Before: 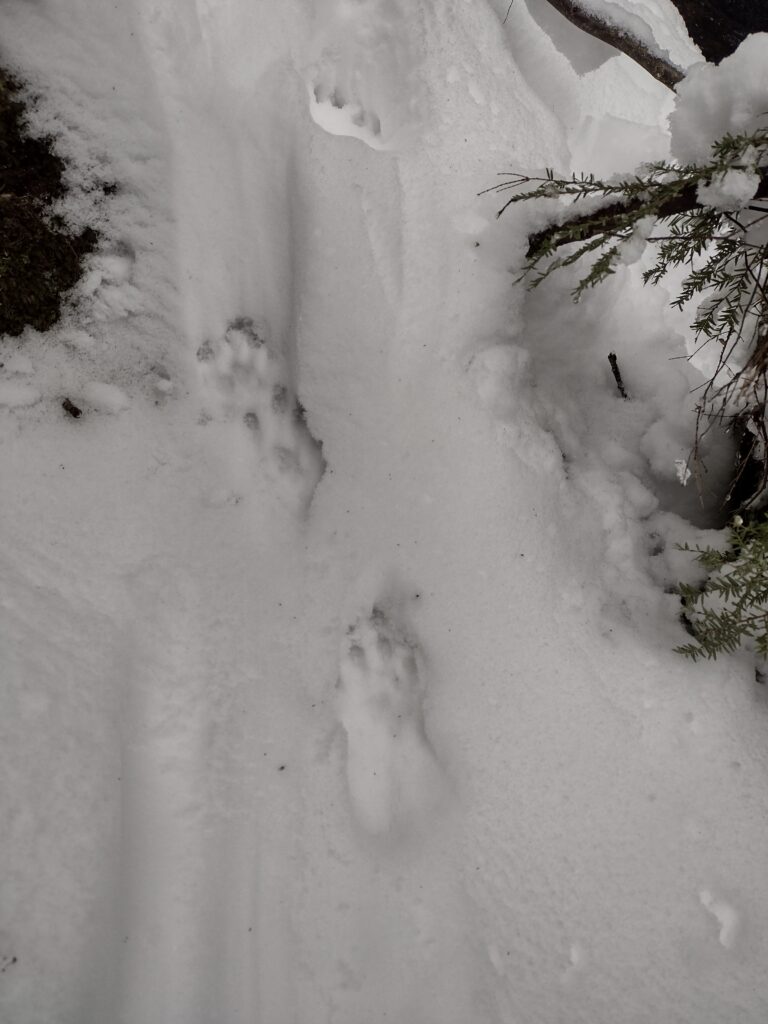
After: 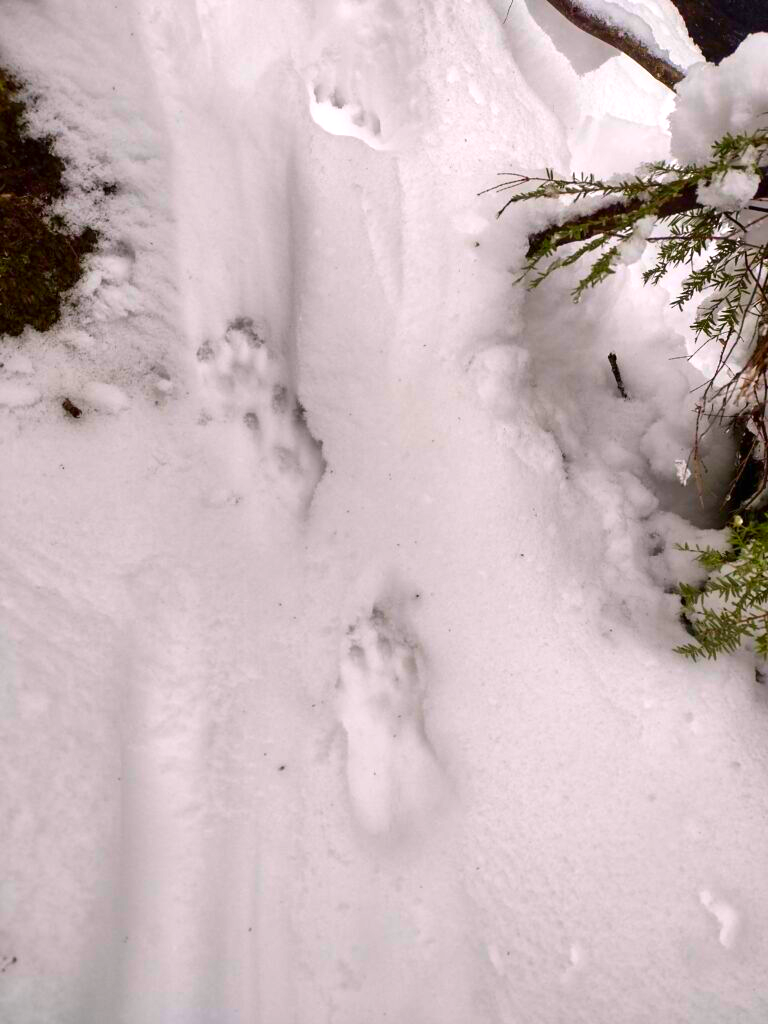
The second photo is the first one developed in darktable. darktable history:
exposure: black level correction 0, exposure 0.9 EV, compensate exposure bias true, compensate highlight preservation false
color correction: highlights a* 1.59, highlights b* -1.7, saturation 2.48
